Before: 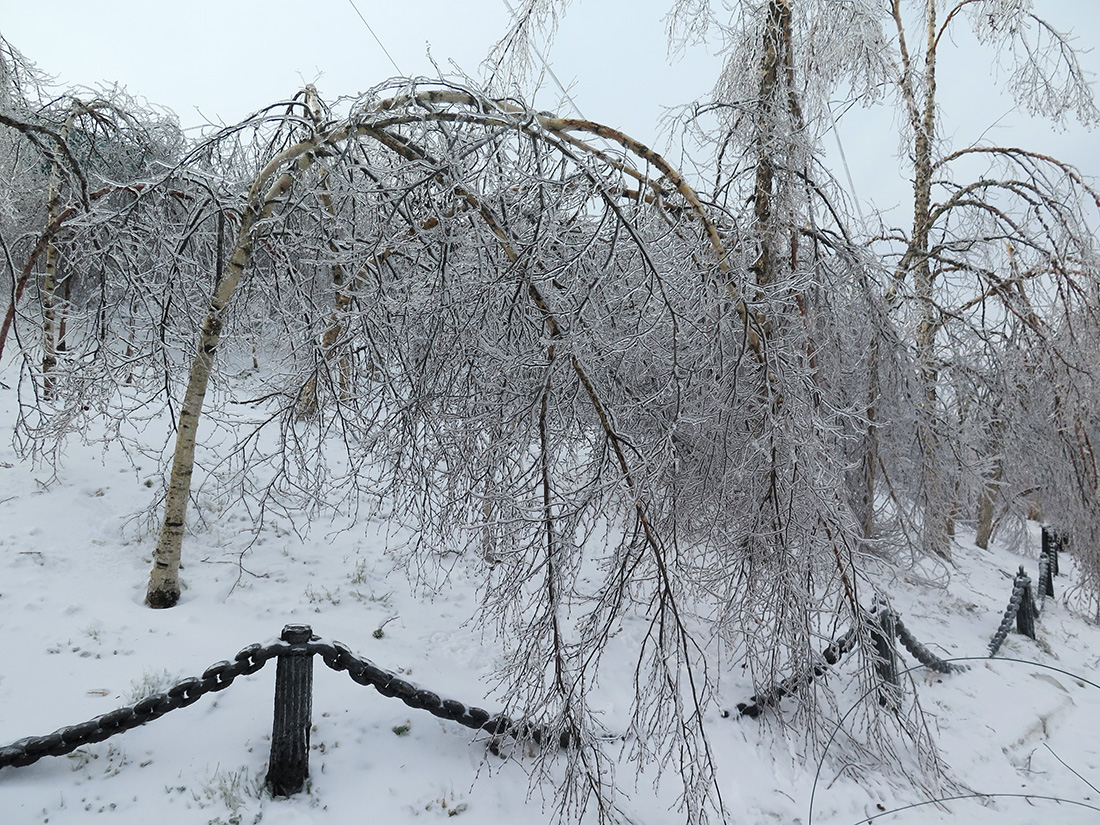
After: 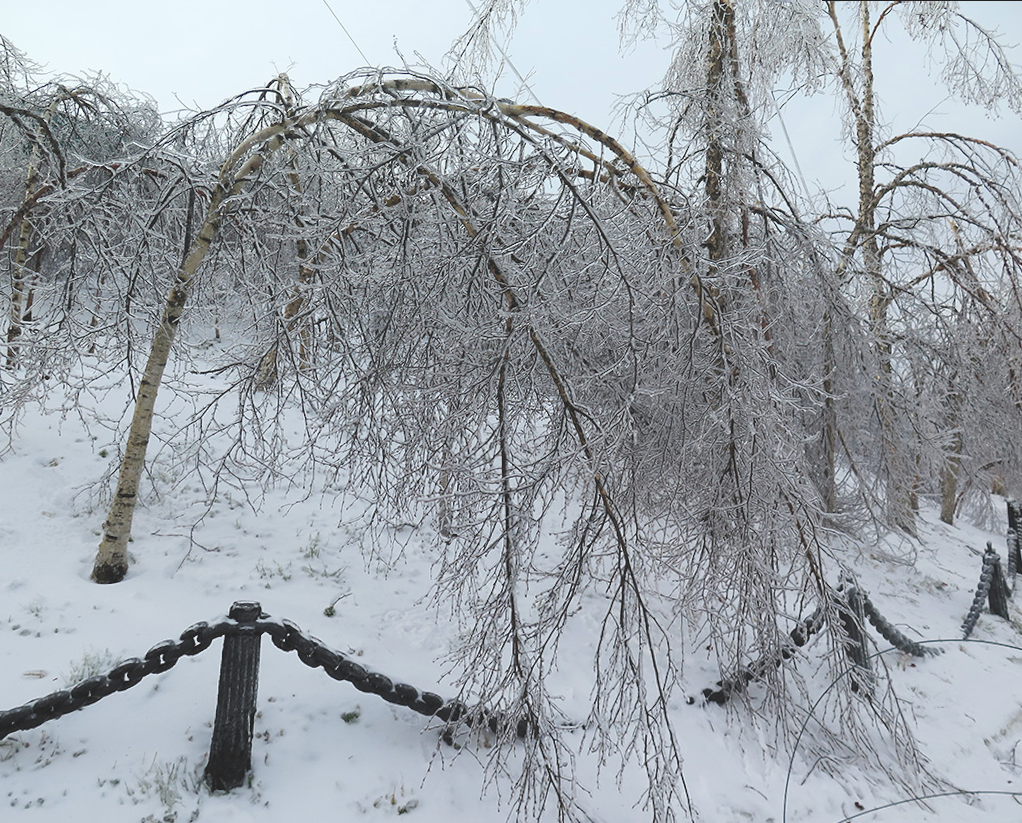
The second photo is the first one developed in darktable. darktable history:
rotate and perspective: rotation 0.215°, lens shift (vertical) -0.139, crop left 0.069, crop right 0.939, crop top 0.002, crop bottom 0.996
exposure: black level correction -0.015, compensate highlight preservation false
